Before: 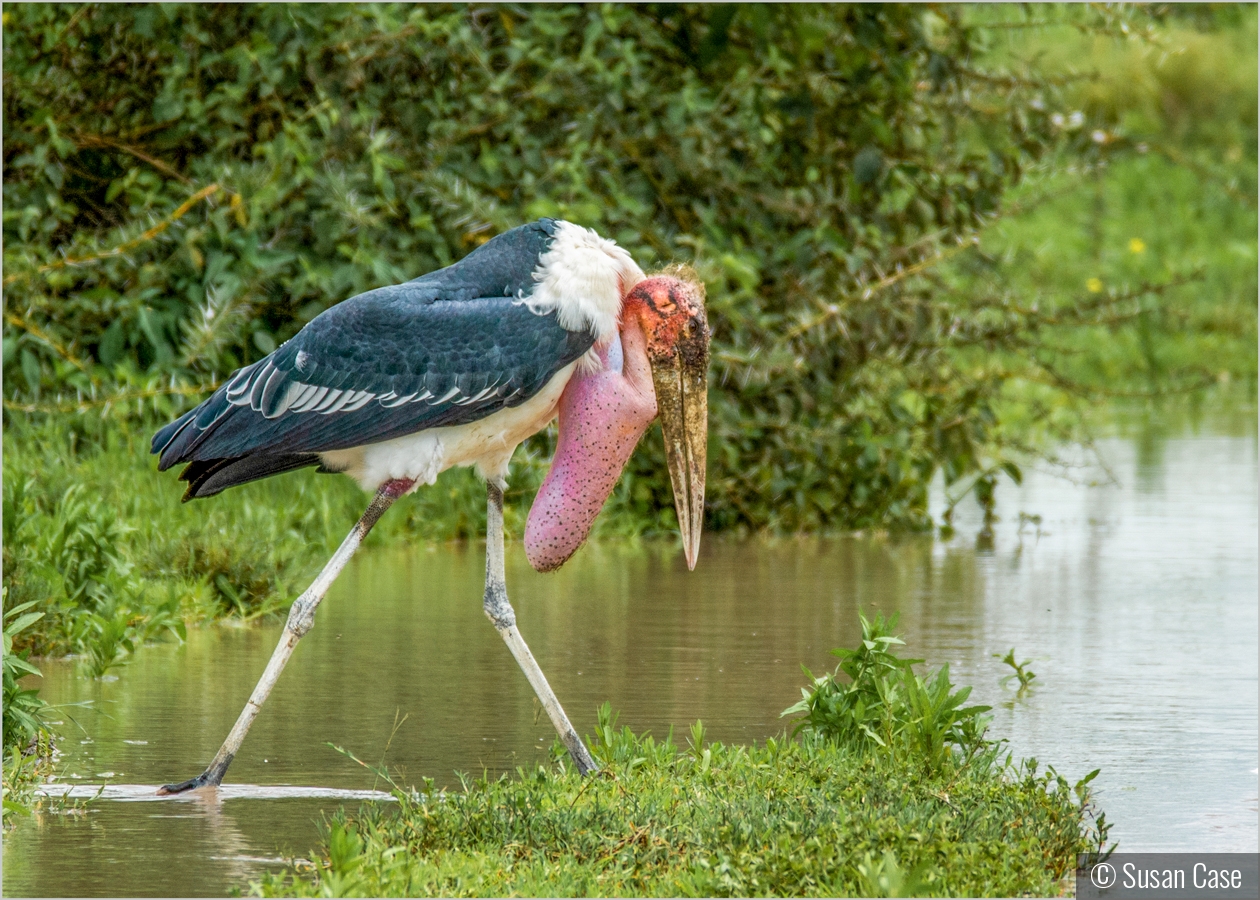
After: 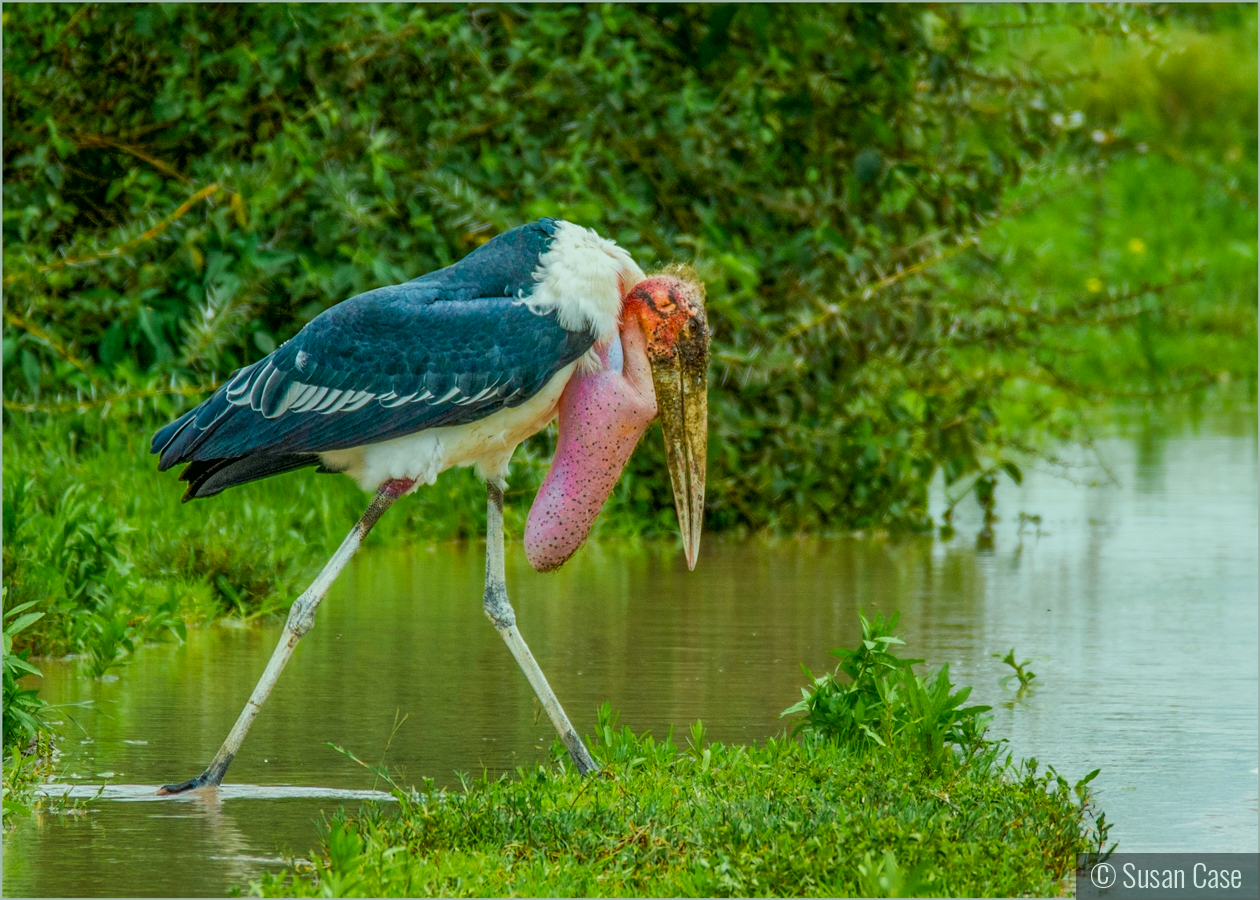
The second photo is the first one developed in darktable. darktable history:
exposure: exposure -0.371 EV, compensate highlight preservation false
color correction: highlights a* -7.34, highlights b* 1.33, shadows a* -3.8, saturation 1.38
